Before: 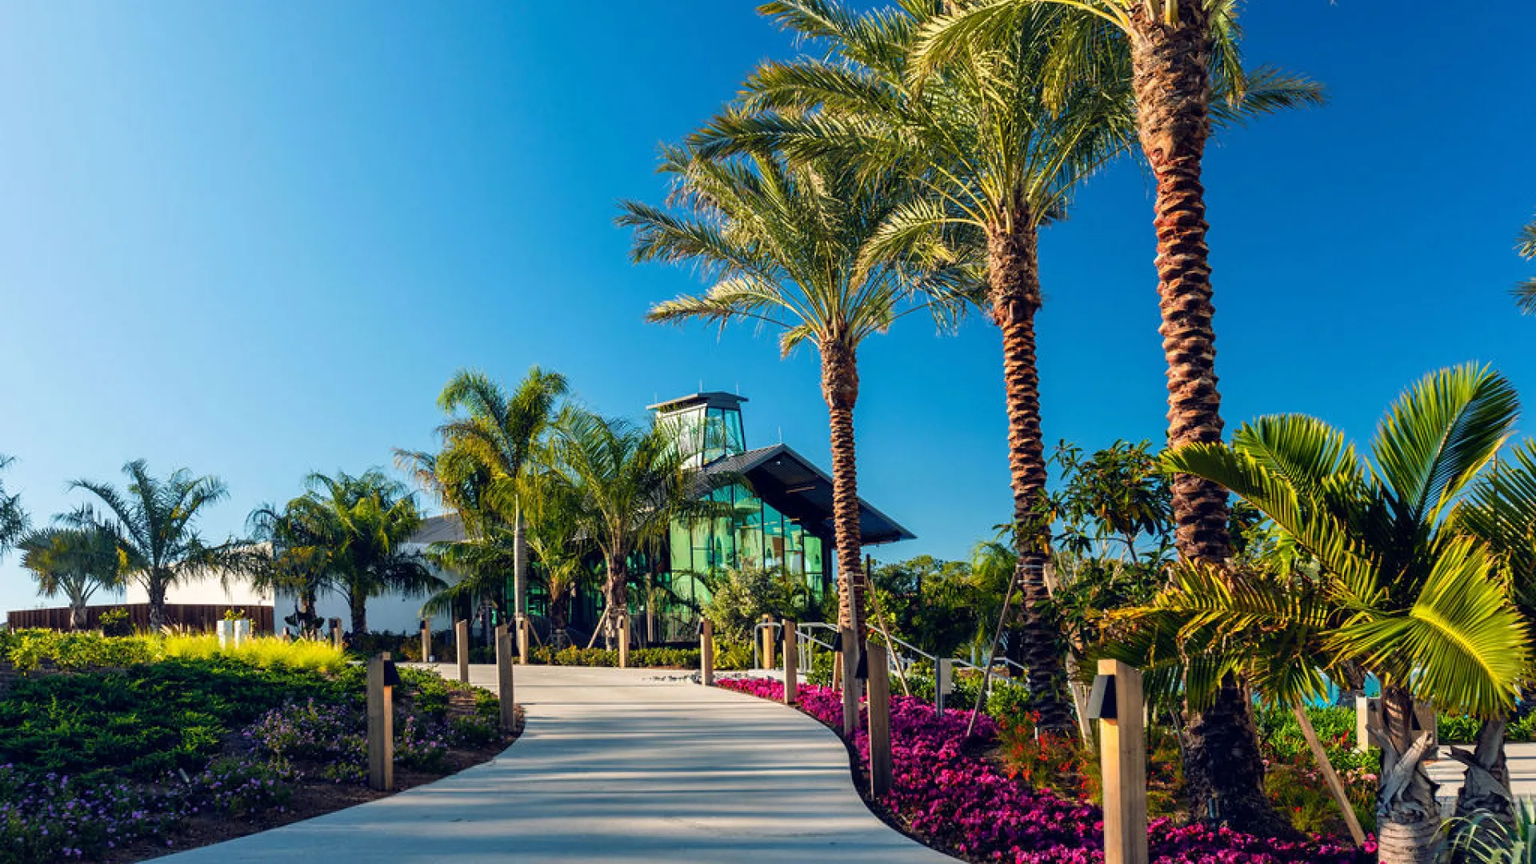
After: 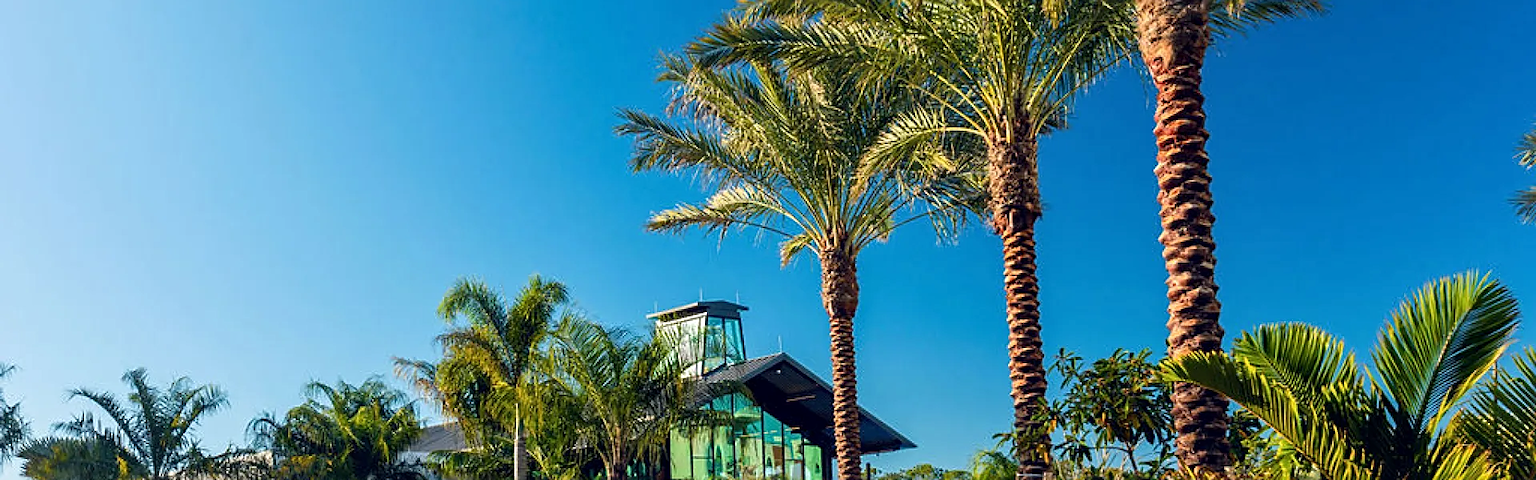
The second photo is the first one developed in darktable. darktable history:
crop and rotate: top 10.58%, bottom 33.683%
local contrast: mode bilateral grid, contrast 19, coarseness 50, detail 119%, midtone range 0.2
sharpen: on, module defaults
